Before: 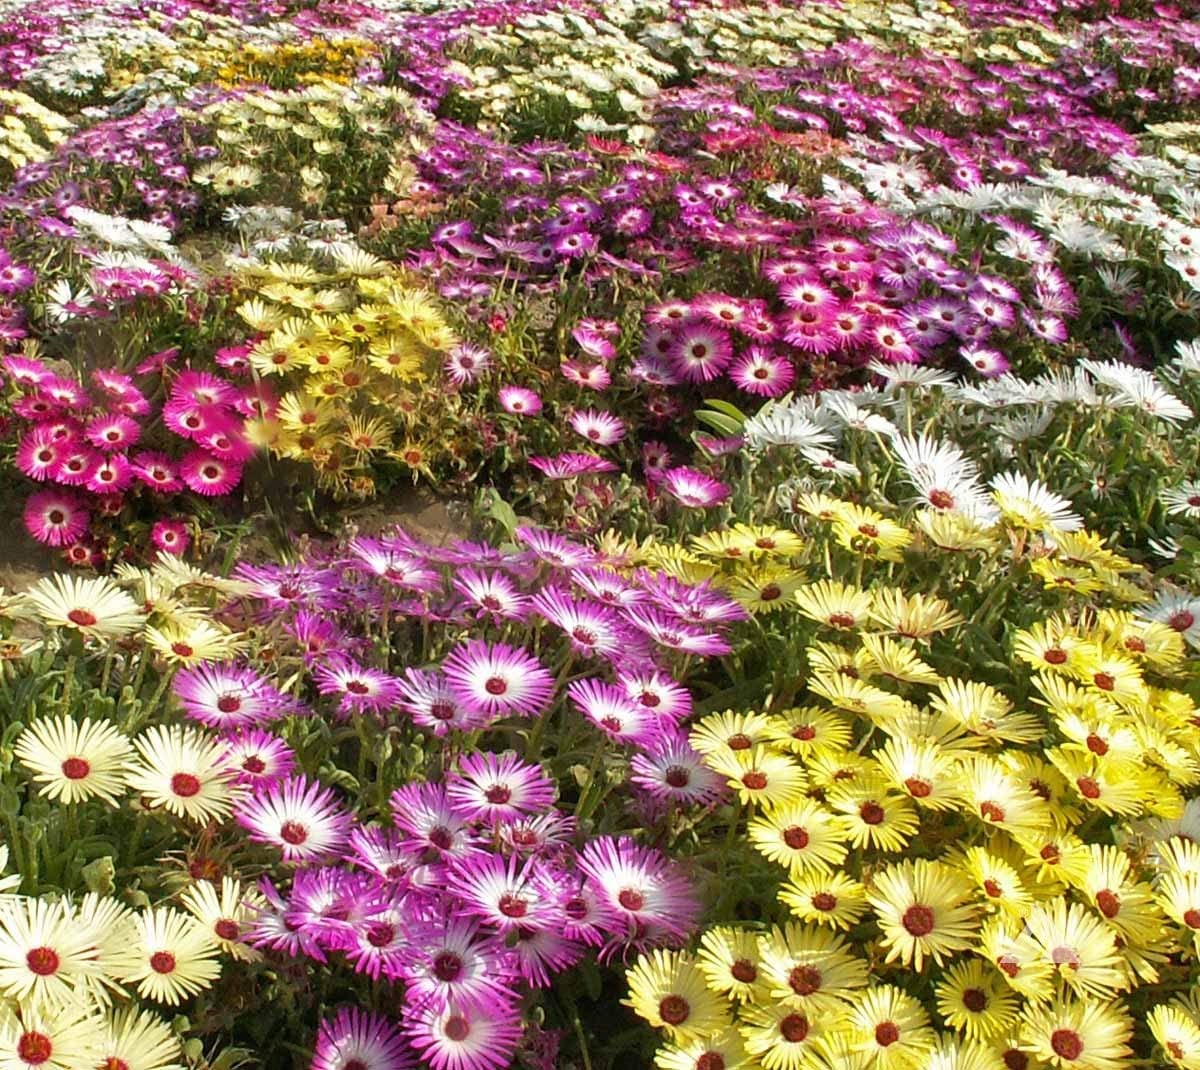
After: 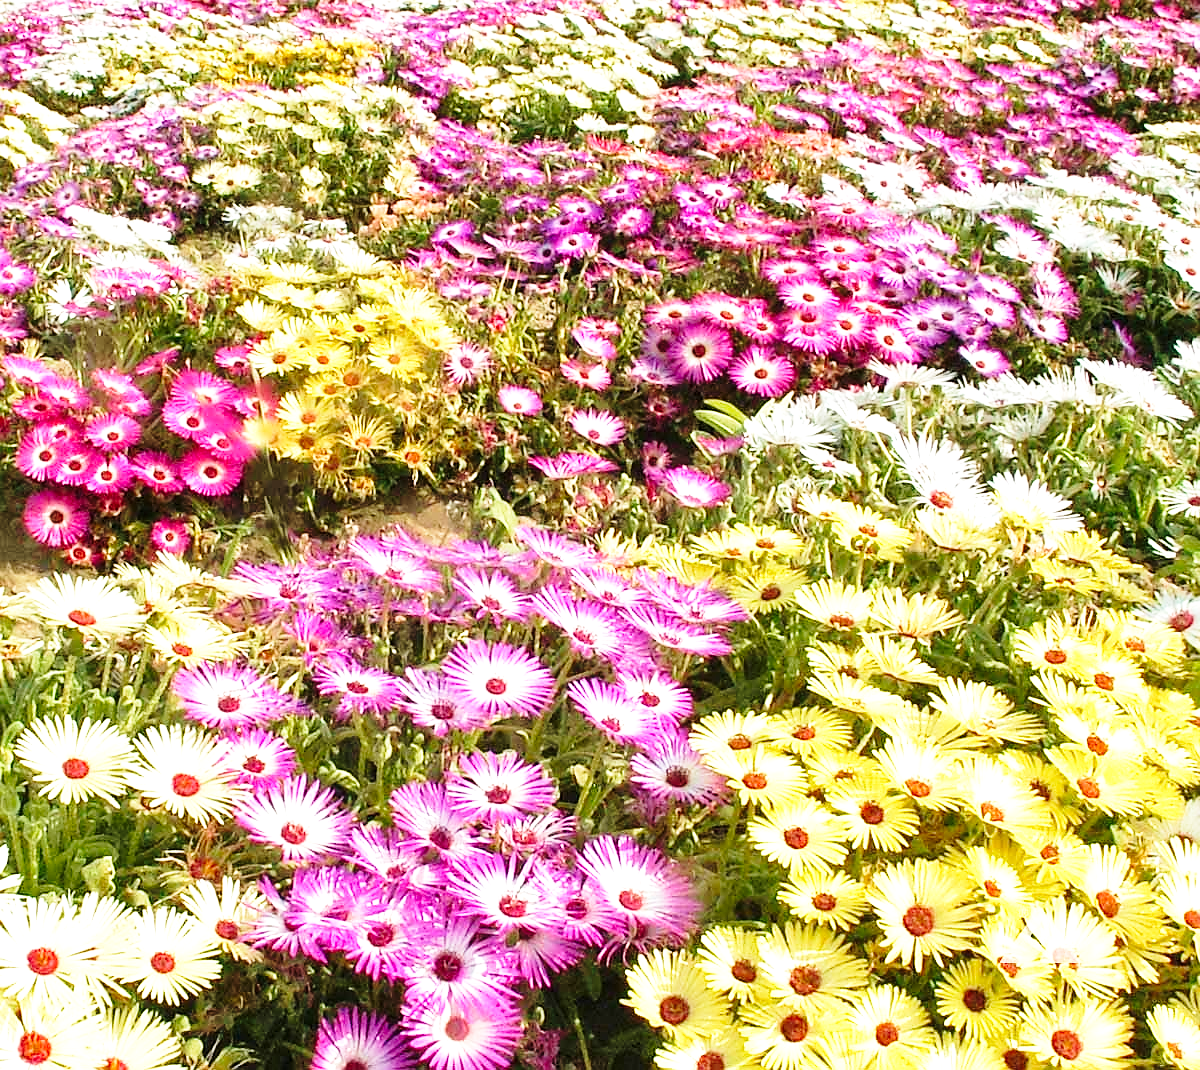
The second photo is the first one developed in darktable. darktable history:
exposure: black level correction 0, exposure 0.7 EV, compensate exposure bias true, compensate highlight preservation false
sharpen: radius 0.969, amount 0.604
velvia: on, module defaults
base curve: curves: ch0 [(0, 0) (0.028, 0.03) (0.121, 0.232) (0.46, 0.748) (0.859, 0.968) (1, 1)], preserve colors none
